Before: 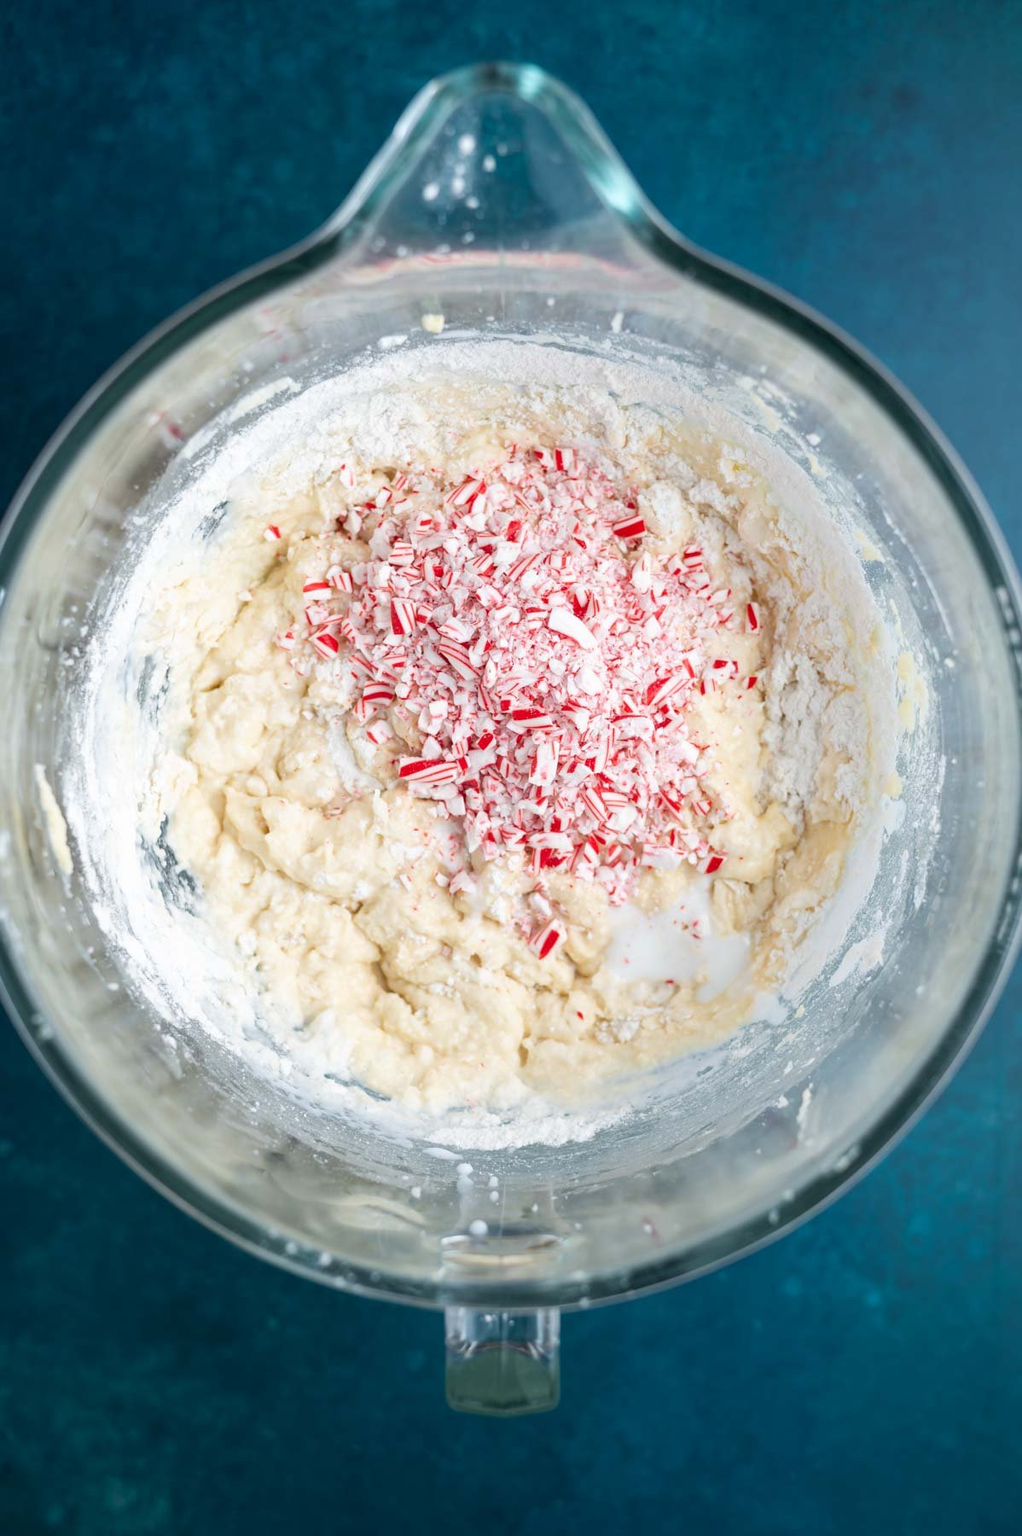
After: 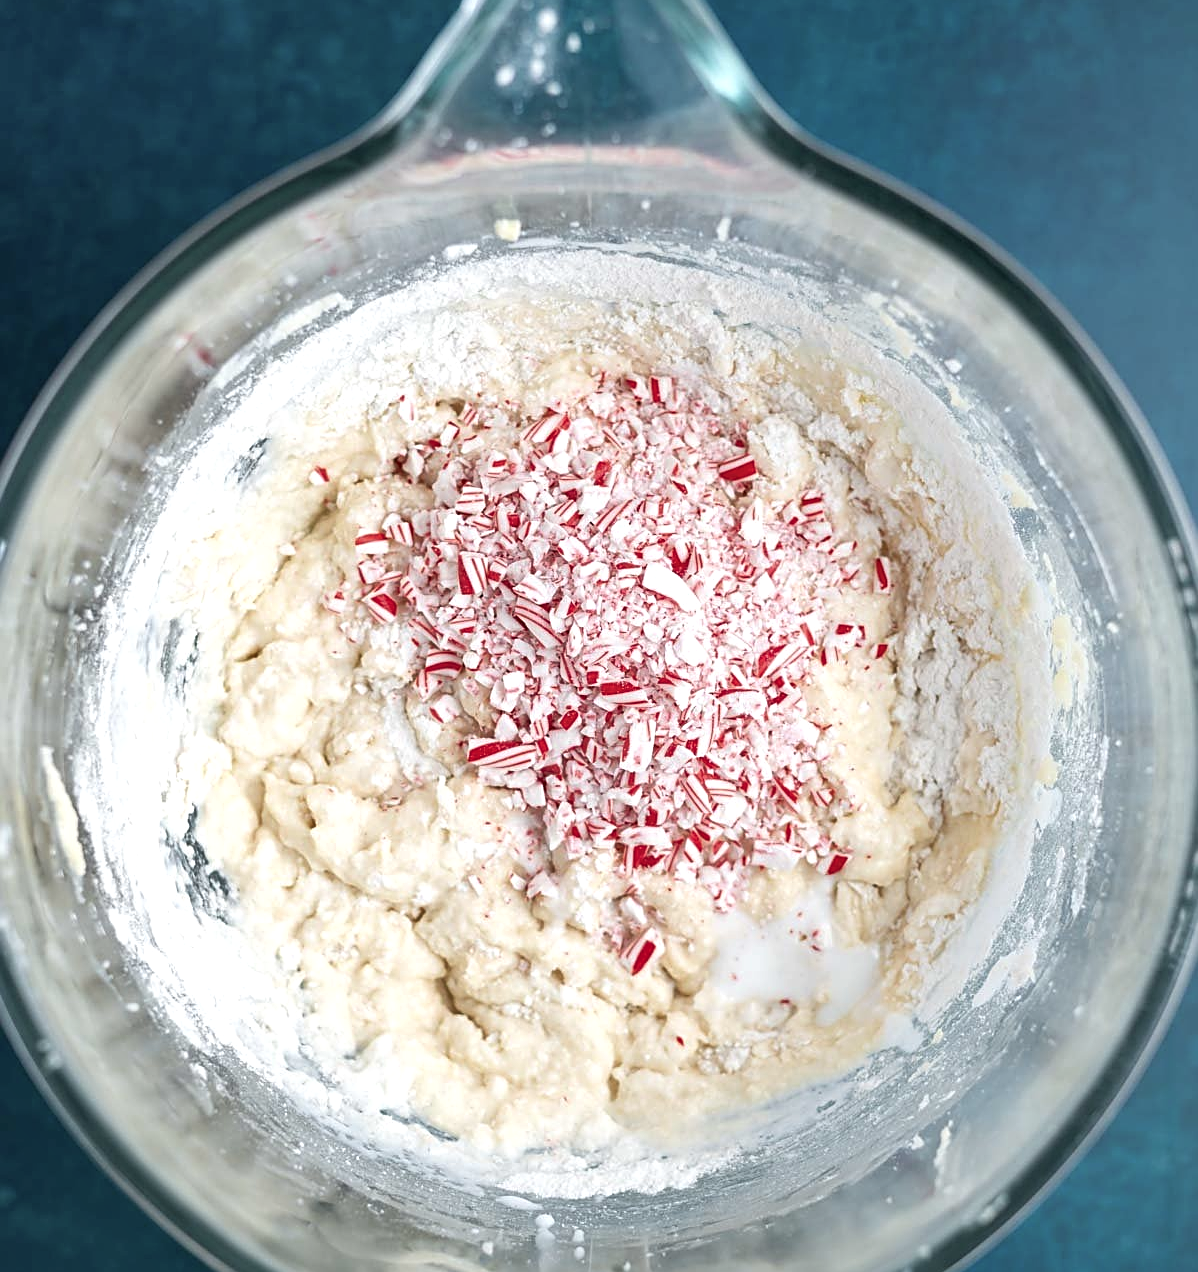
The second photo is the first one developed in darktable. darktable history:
color balance: input saturation 80.07%
exposure: exposure 0.191 EV, compensate highlight preservation false
sharpen: on, module defaults
crop and rotate: top 8.293%, bottom 20.996%
shadows and highlights: shadows 32, highlights -32, soften with gaussian
